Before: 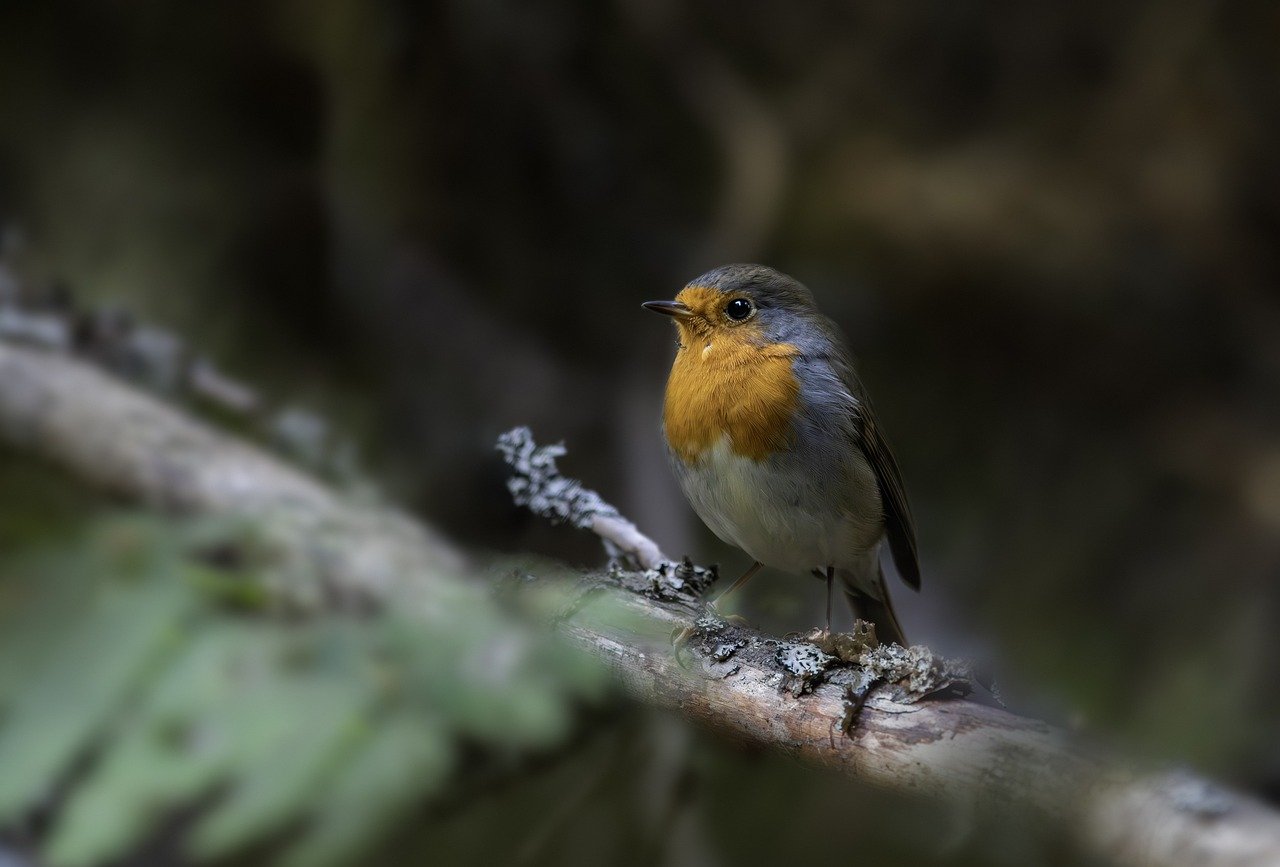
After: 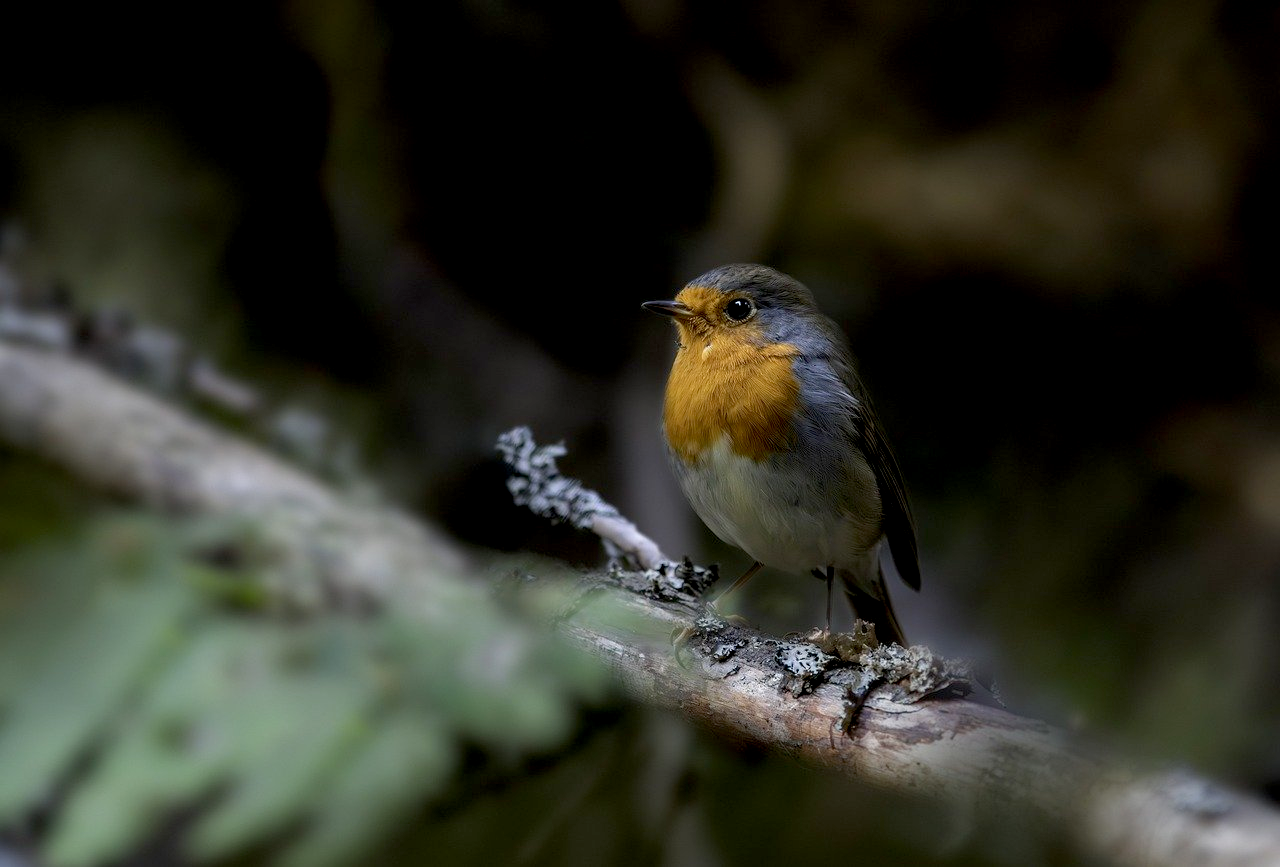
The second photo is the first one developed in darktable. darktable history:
exposure: black level correction 0.01, exposure 0.015 EV, compensate exposure bias true, compensate highlight preservation false
